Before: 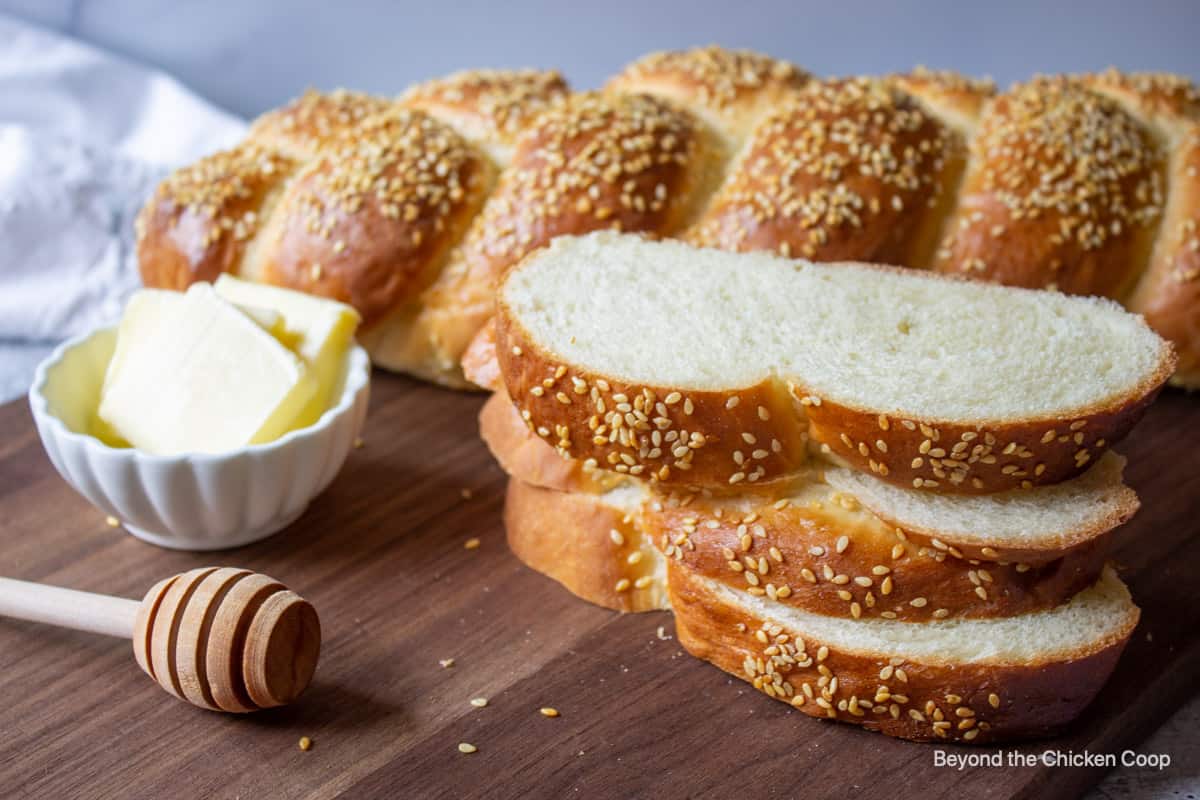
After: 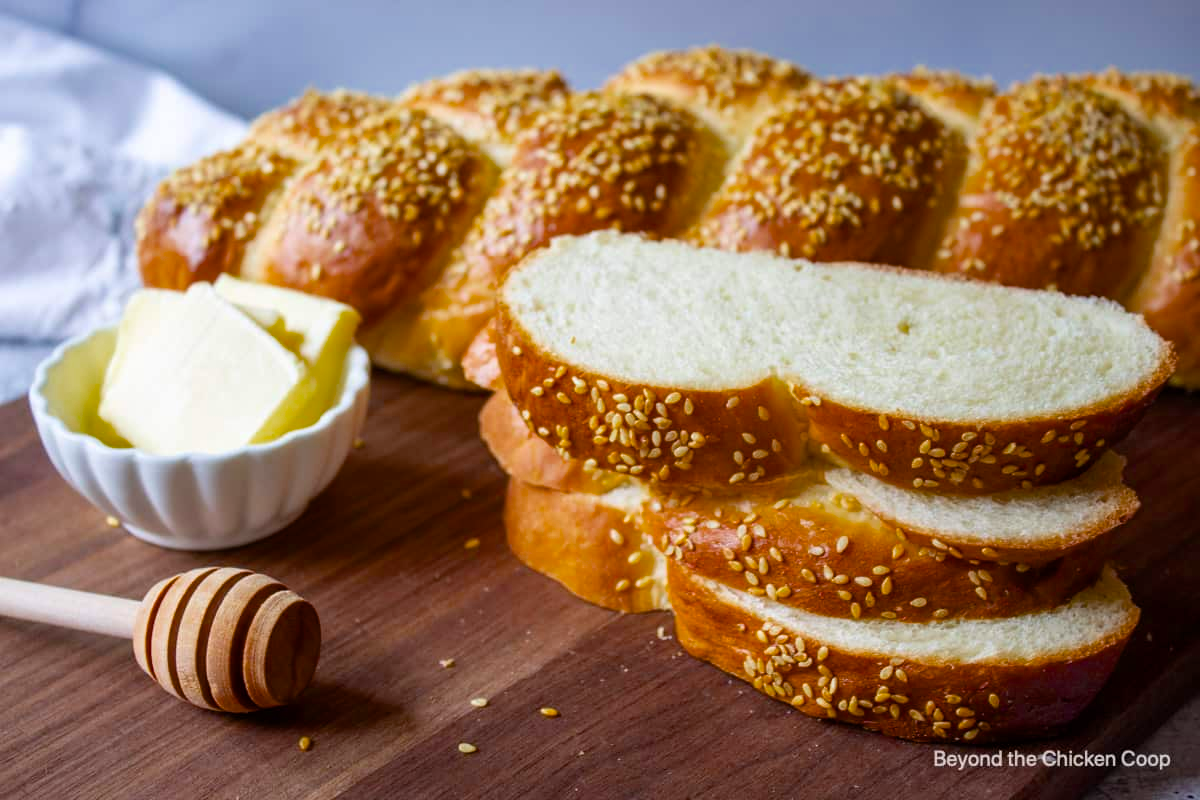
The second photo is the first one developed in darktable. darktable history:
color balance rgb: shadows lift › chroma 1.024%, shadows lift › hue 28.68°, perceptual saturation grading › global saturation 19.548%, global vibrance 16.695%, saturation formula JzAzBz (2021)
